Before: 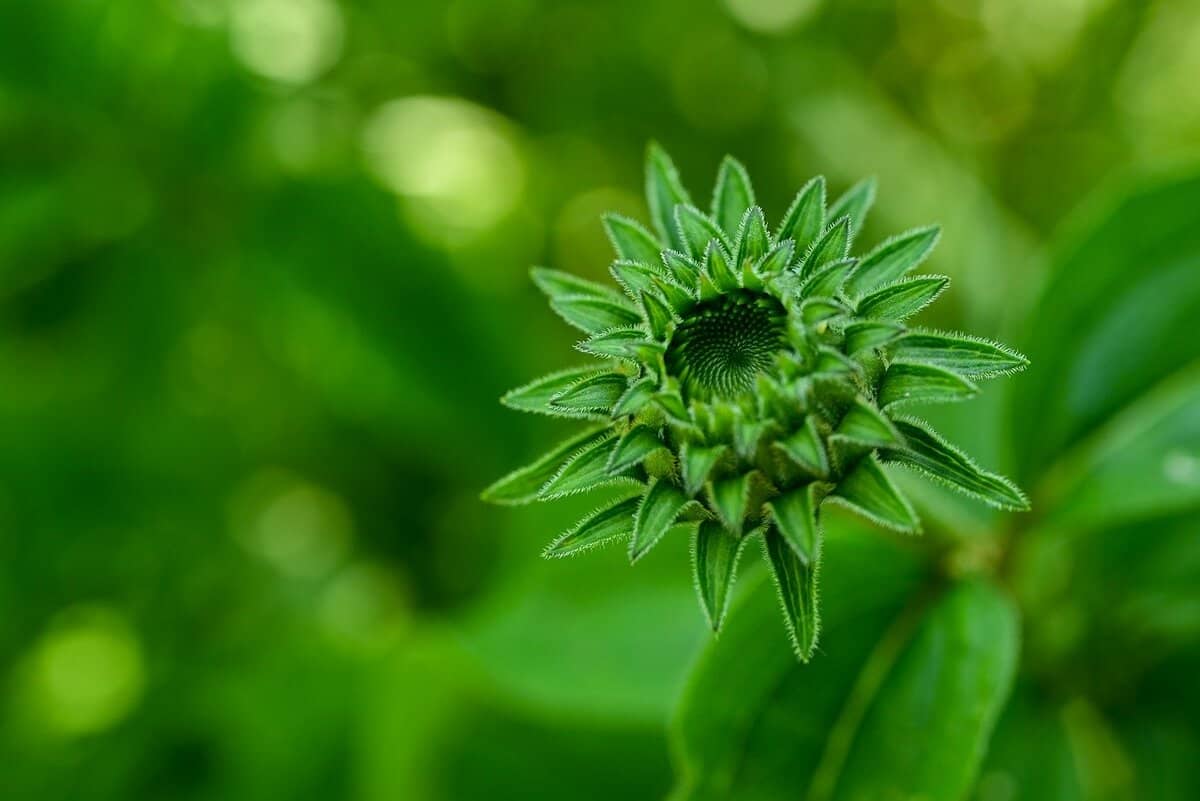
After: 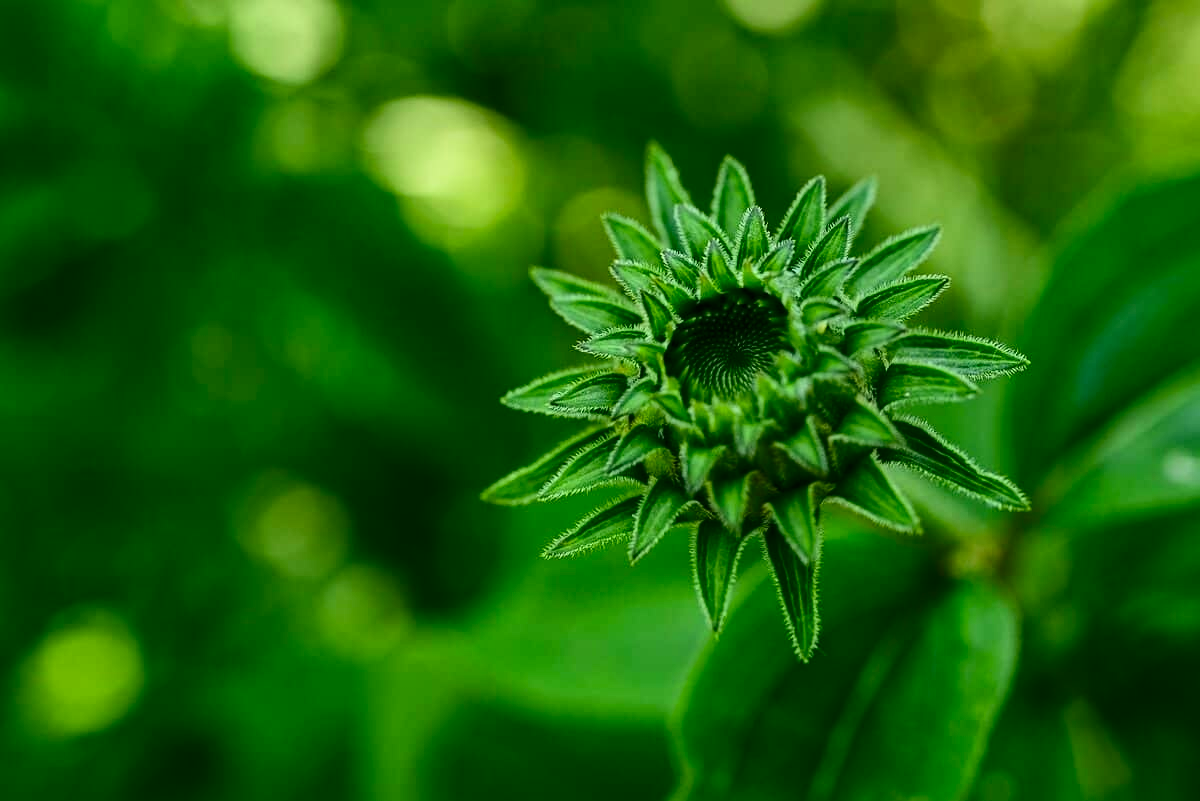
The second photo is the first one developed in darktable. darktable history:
contrast brightness saturation: contrast 0.202, brightness -0.104, saturation 0.098
